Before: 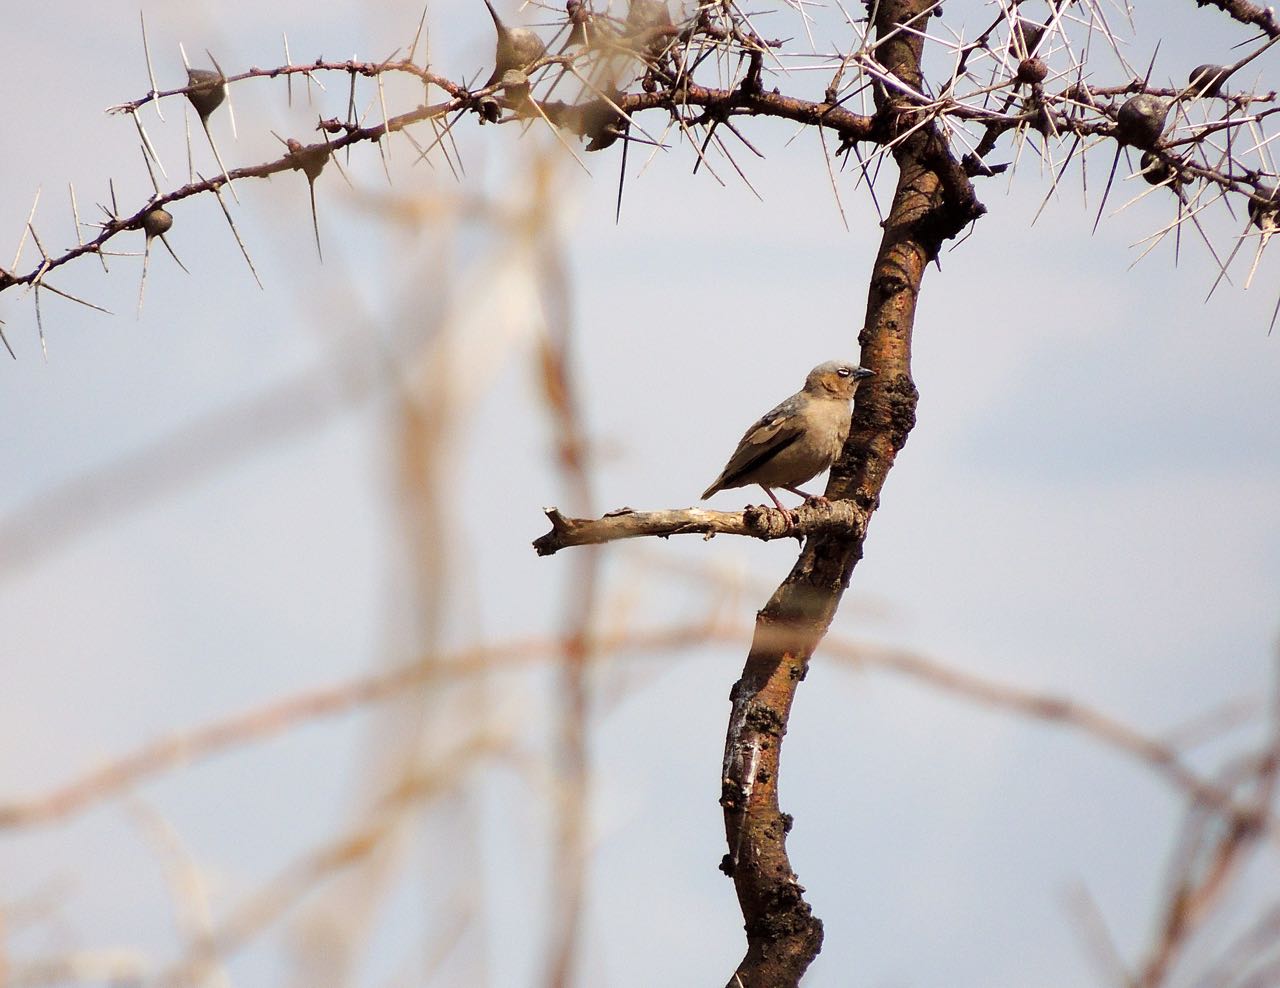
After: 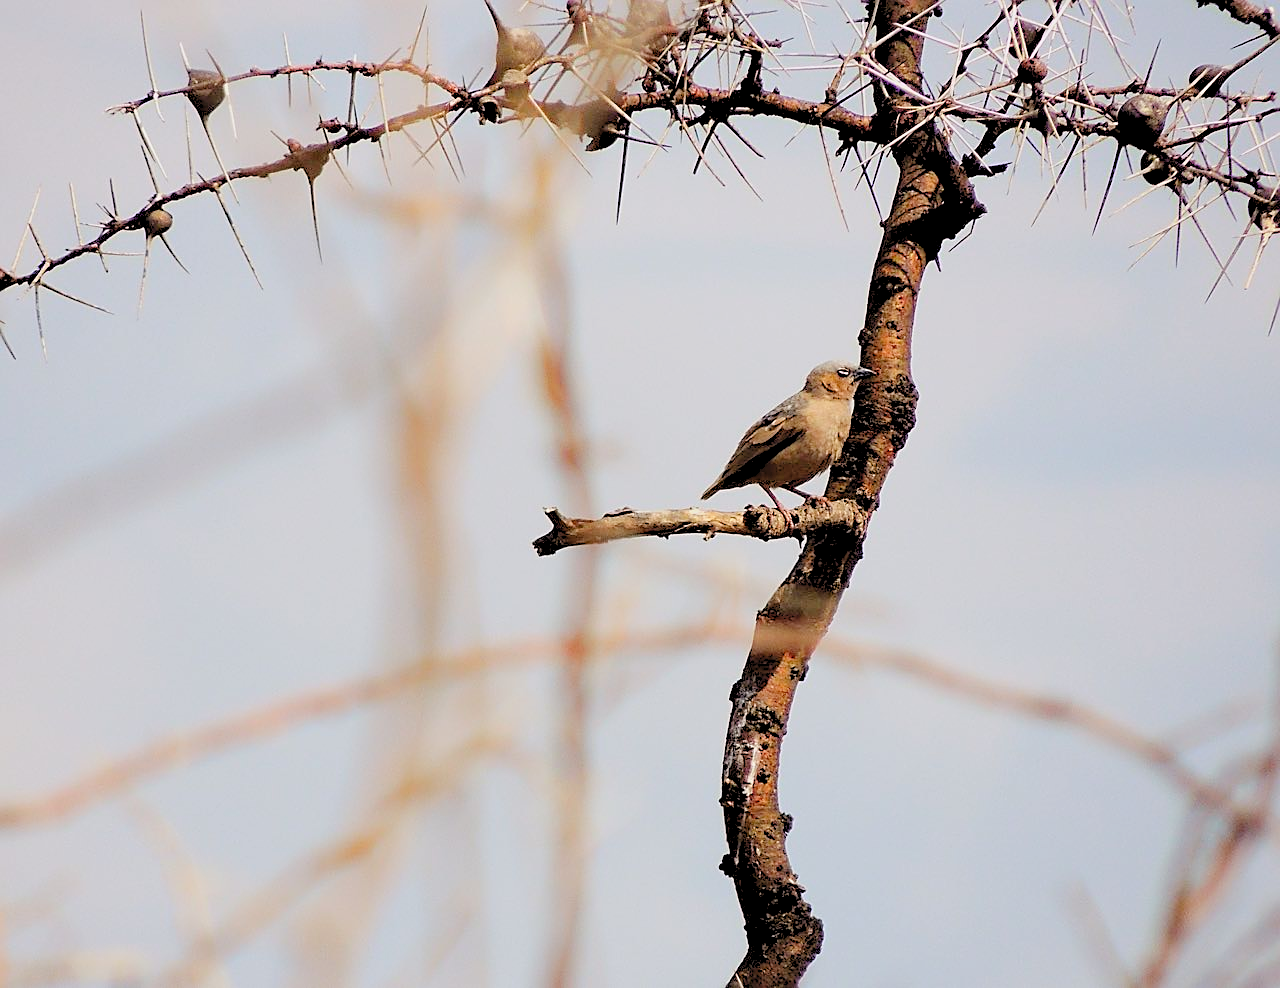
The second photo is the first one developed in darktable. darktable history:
exposure: exposure -0.597 EV, compensate highlight preservation false
sharpen: on, module defaults
levels: levels [0.072, 0.414, 0.976]
